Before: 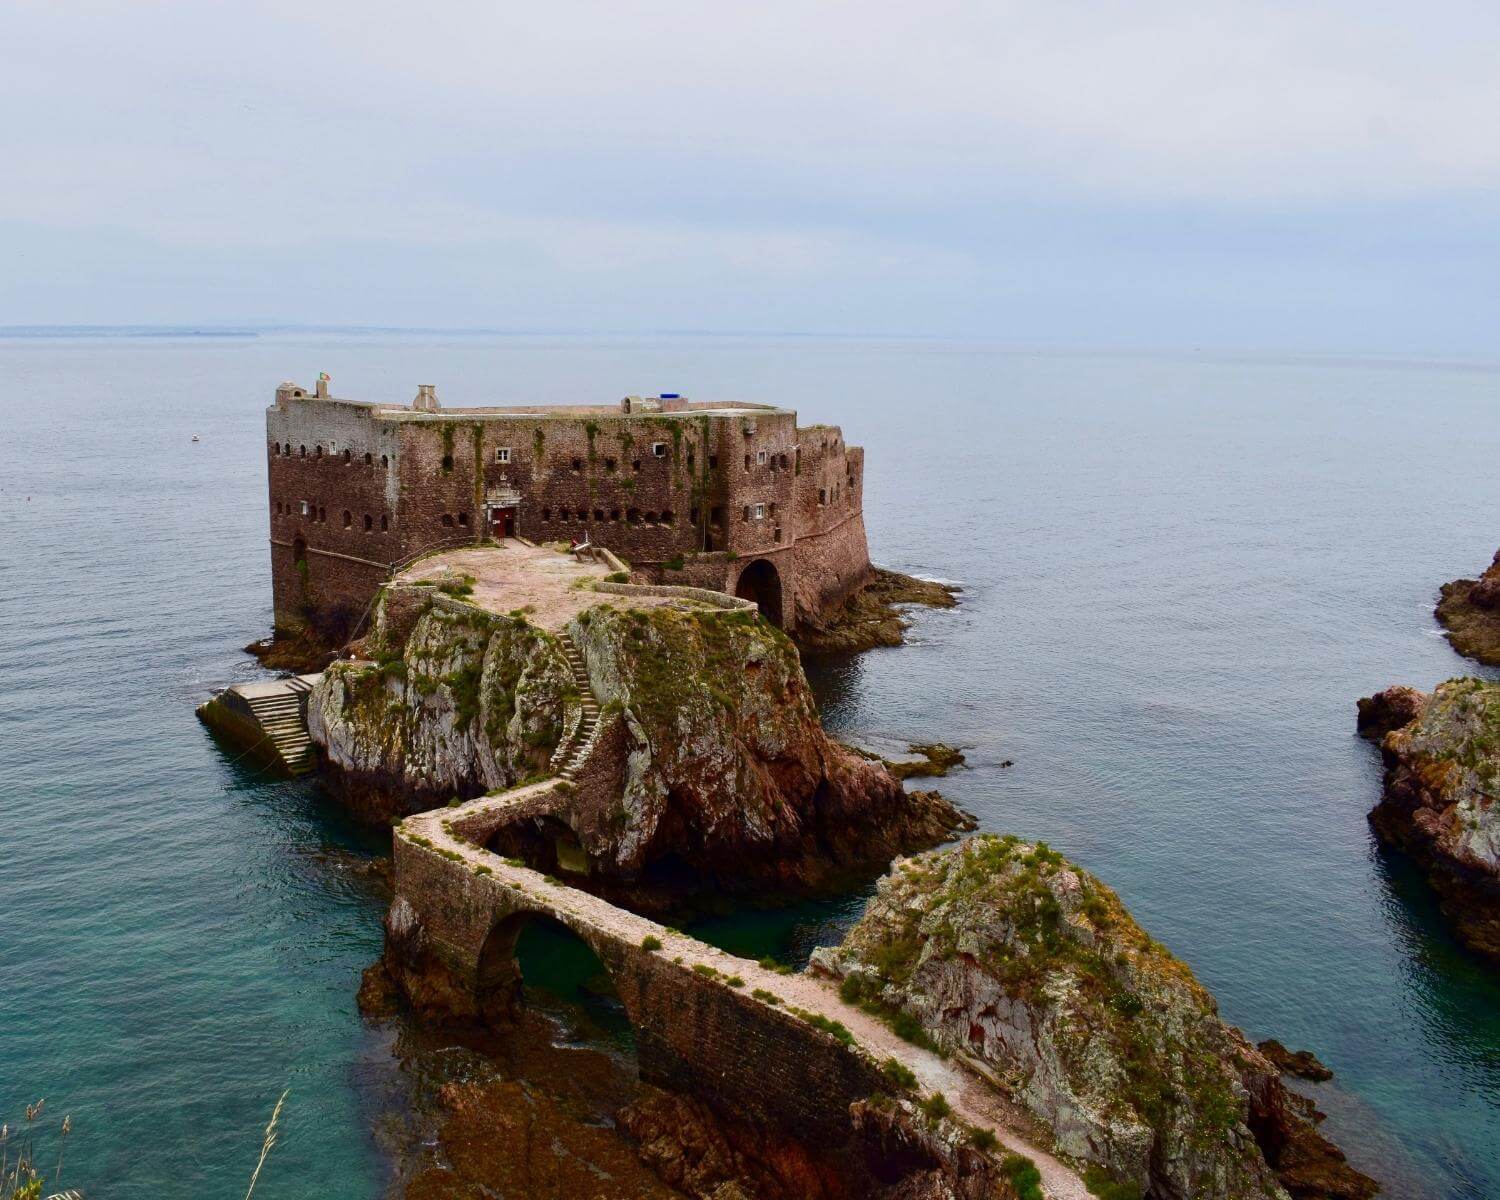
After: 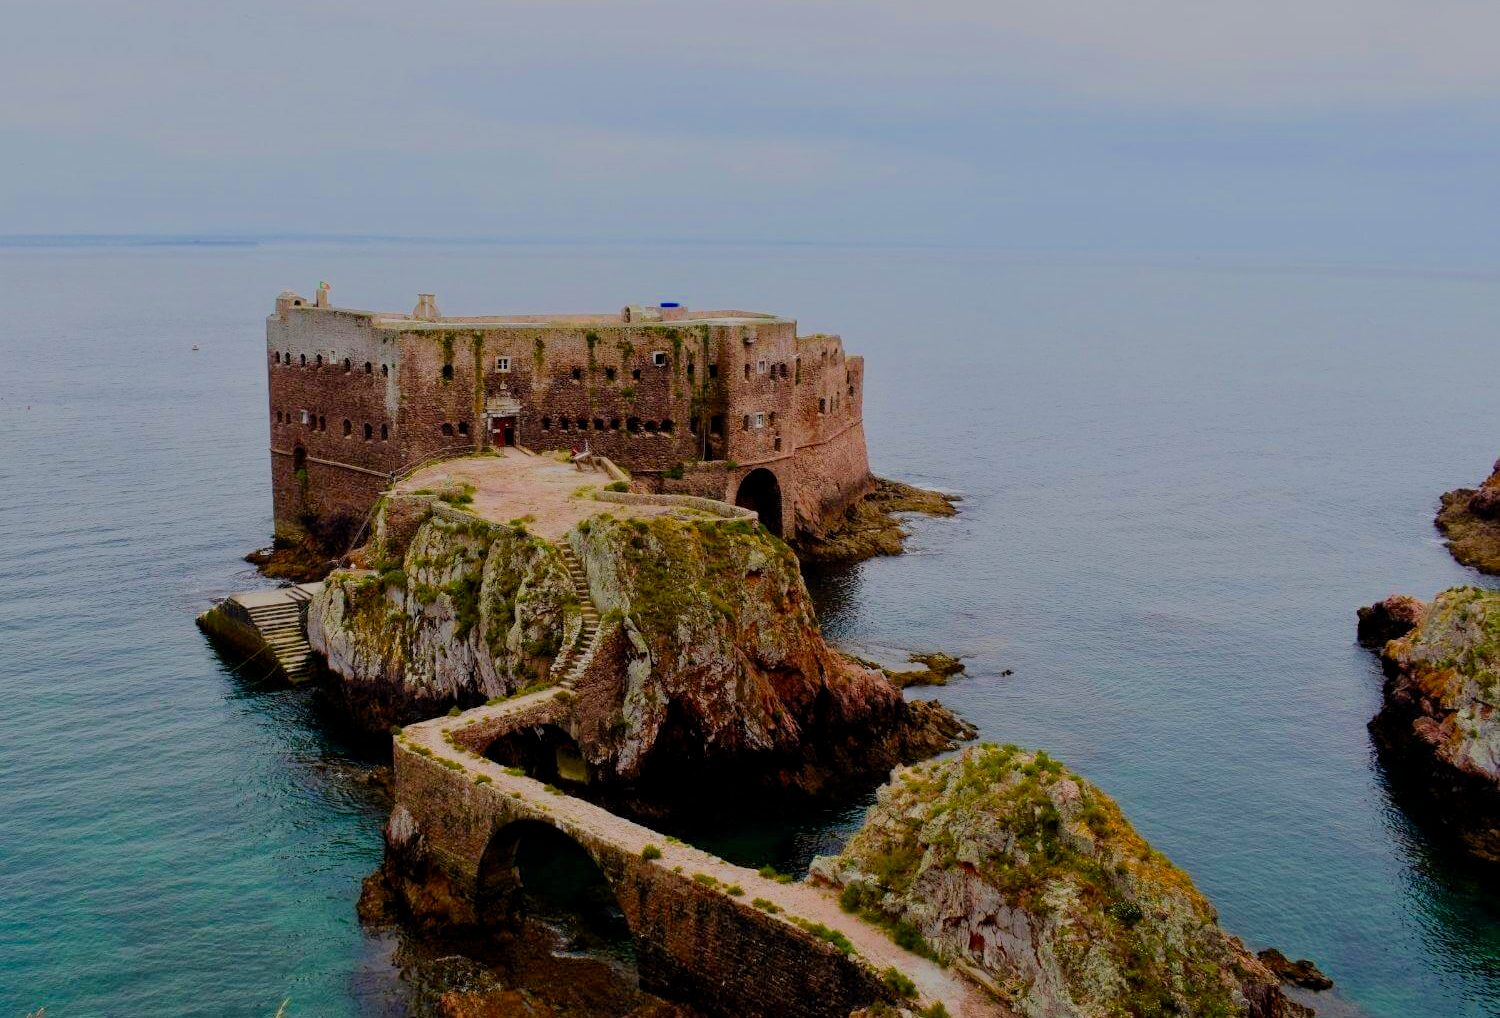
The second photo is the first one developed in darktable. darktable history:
crop: top 7.617%, bottom 7.496%
filmic rgb: black relative exposure -7.01 EV, white relative exposure 6.03 EV, target black luminance 0%, hardness 2.74, latitude 62.18%, contrast 0.691, highlights saturation mix 10.65%, shadows ↔ highlights balance -0.059%, preserve chrominance RGB euclidean norm, color science v5 (2021), contrast in shadows safe, contrast in highlights safe
local contrast: mode bilateral grid, contrast 10, coarseness 25, detail 111%, midtone range 0.2
